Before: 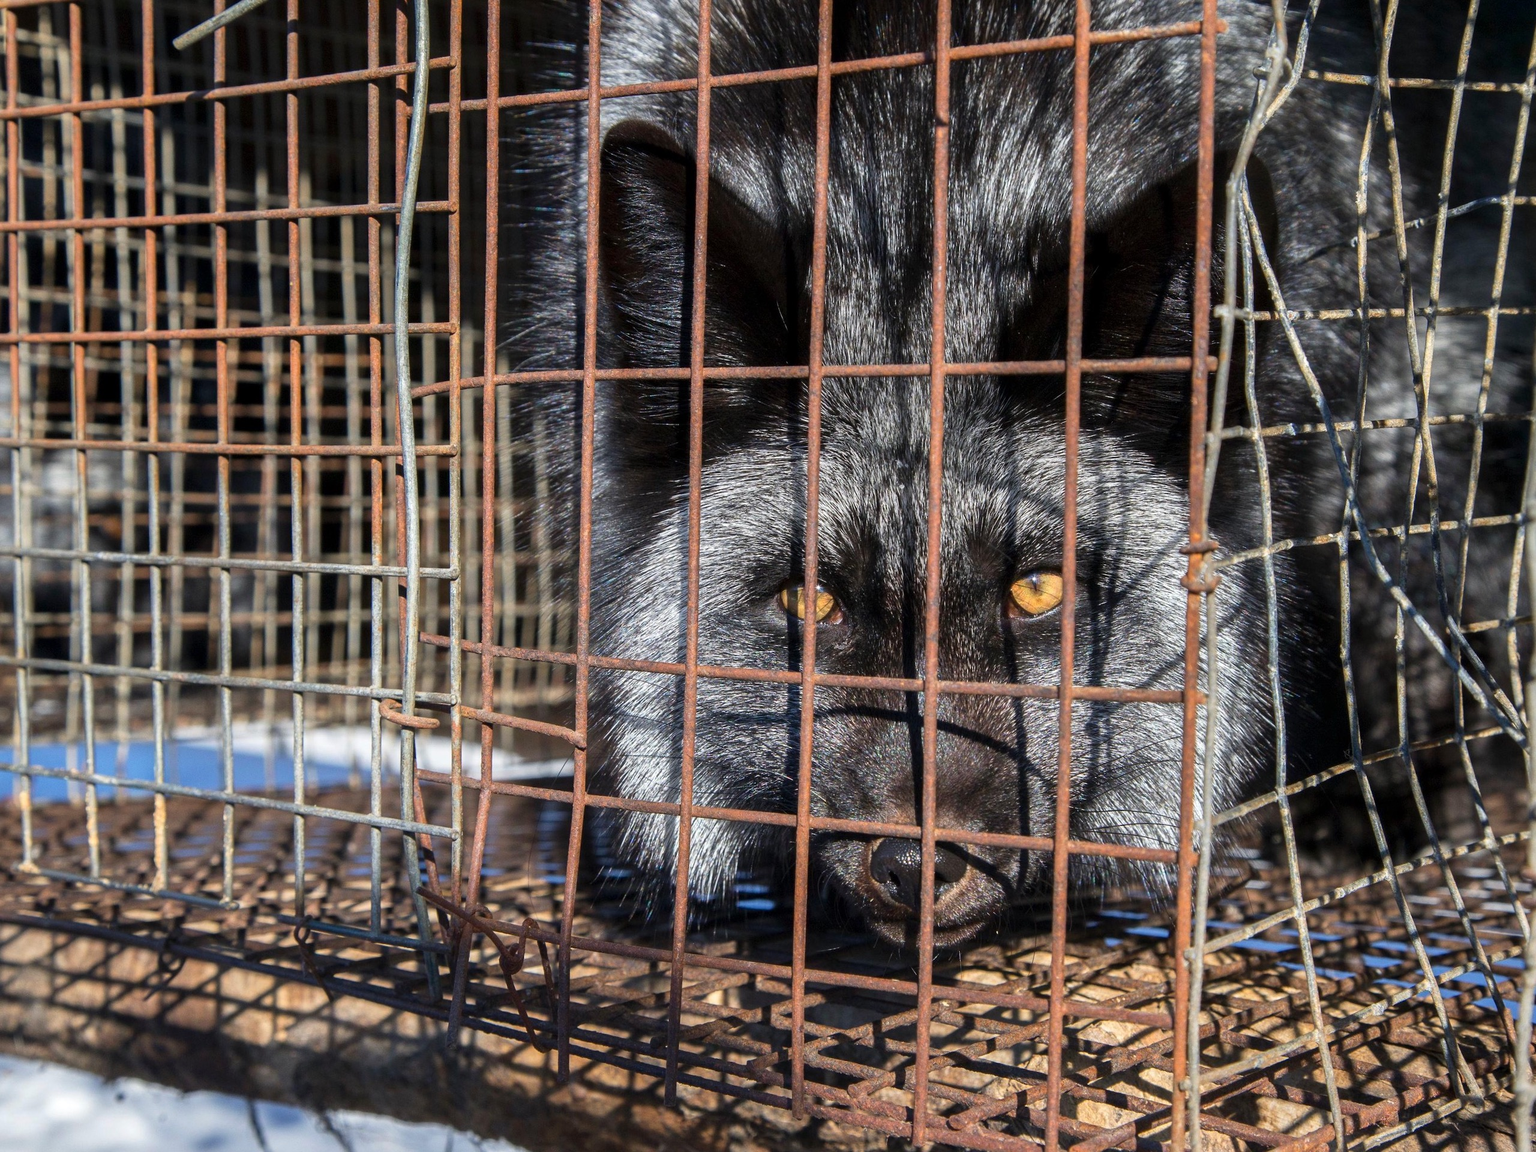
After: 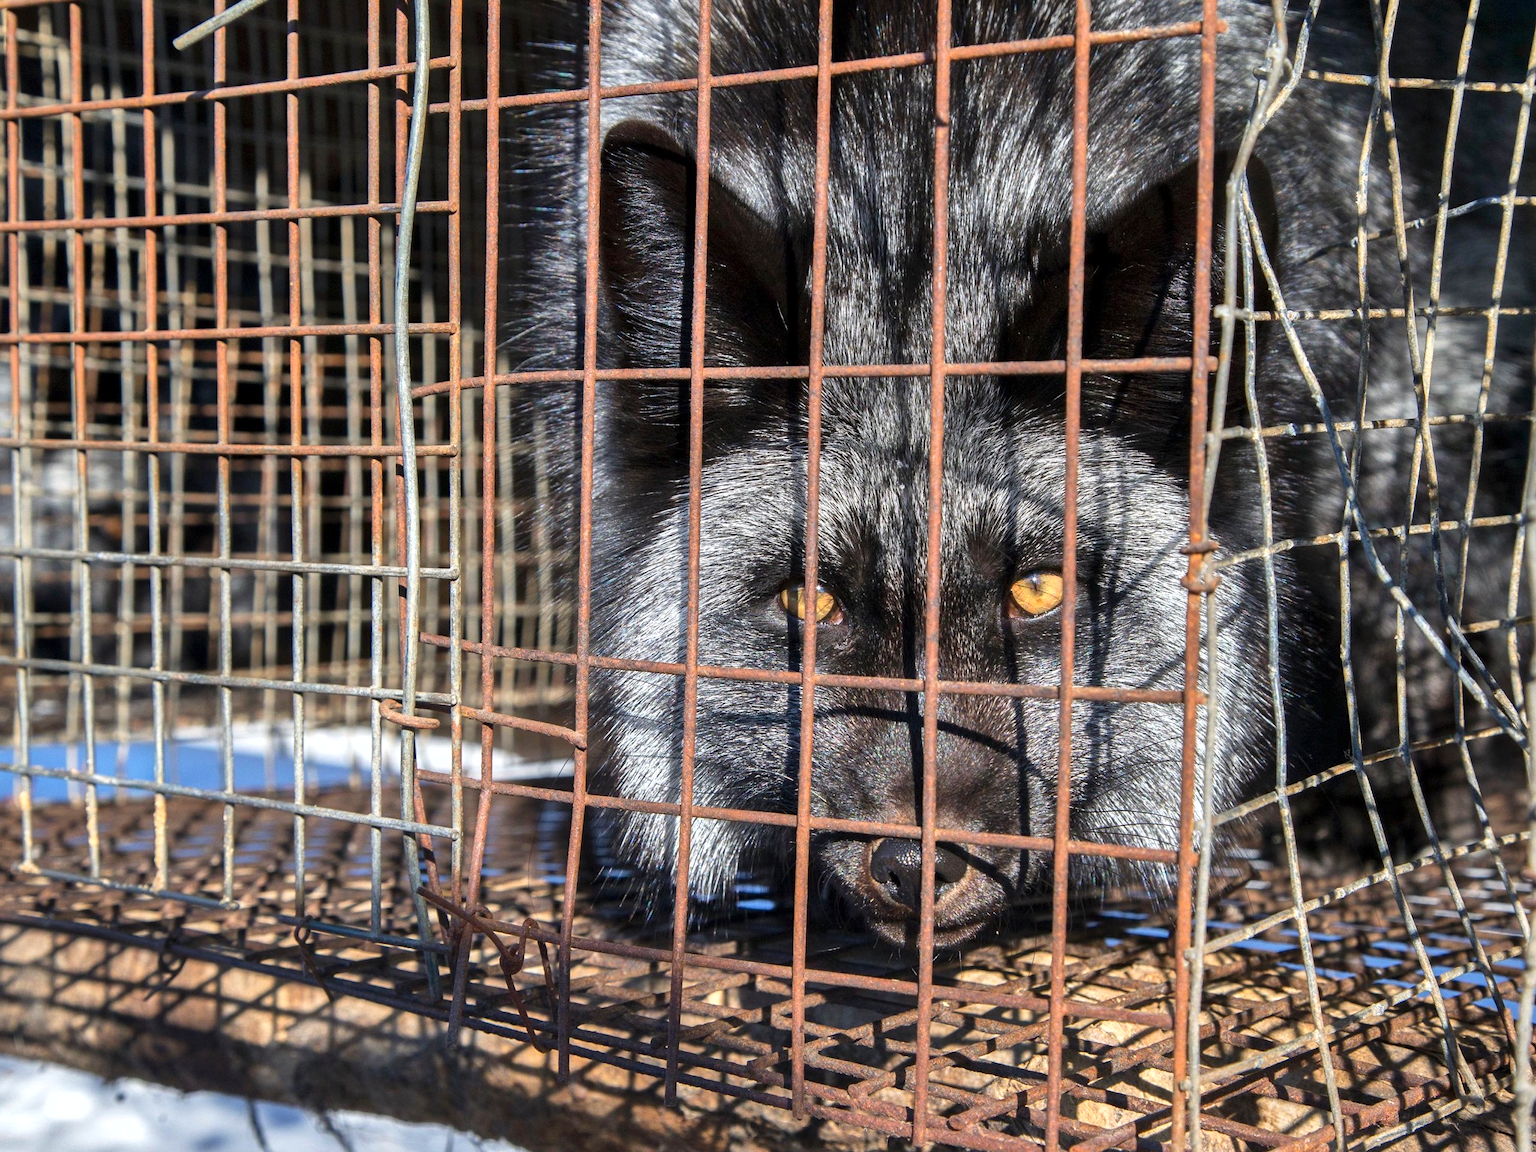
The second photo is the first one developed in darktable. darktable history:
exposure: exposure 0.297 EV, compensate highlight preservation false
shadows and highlights: soften with gaussian
